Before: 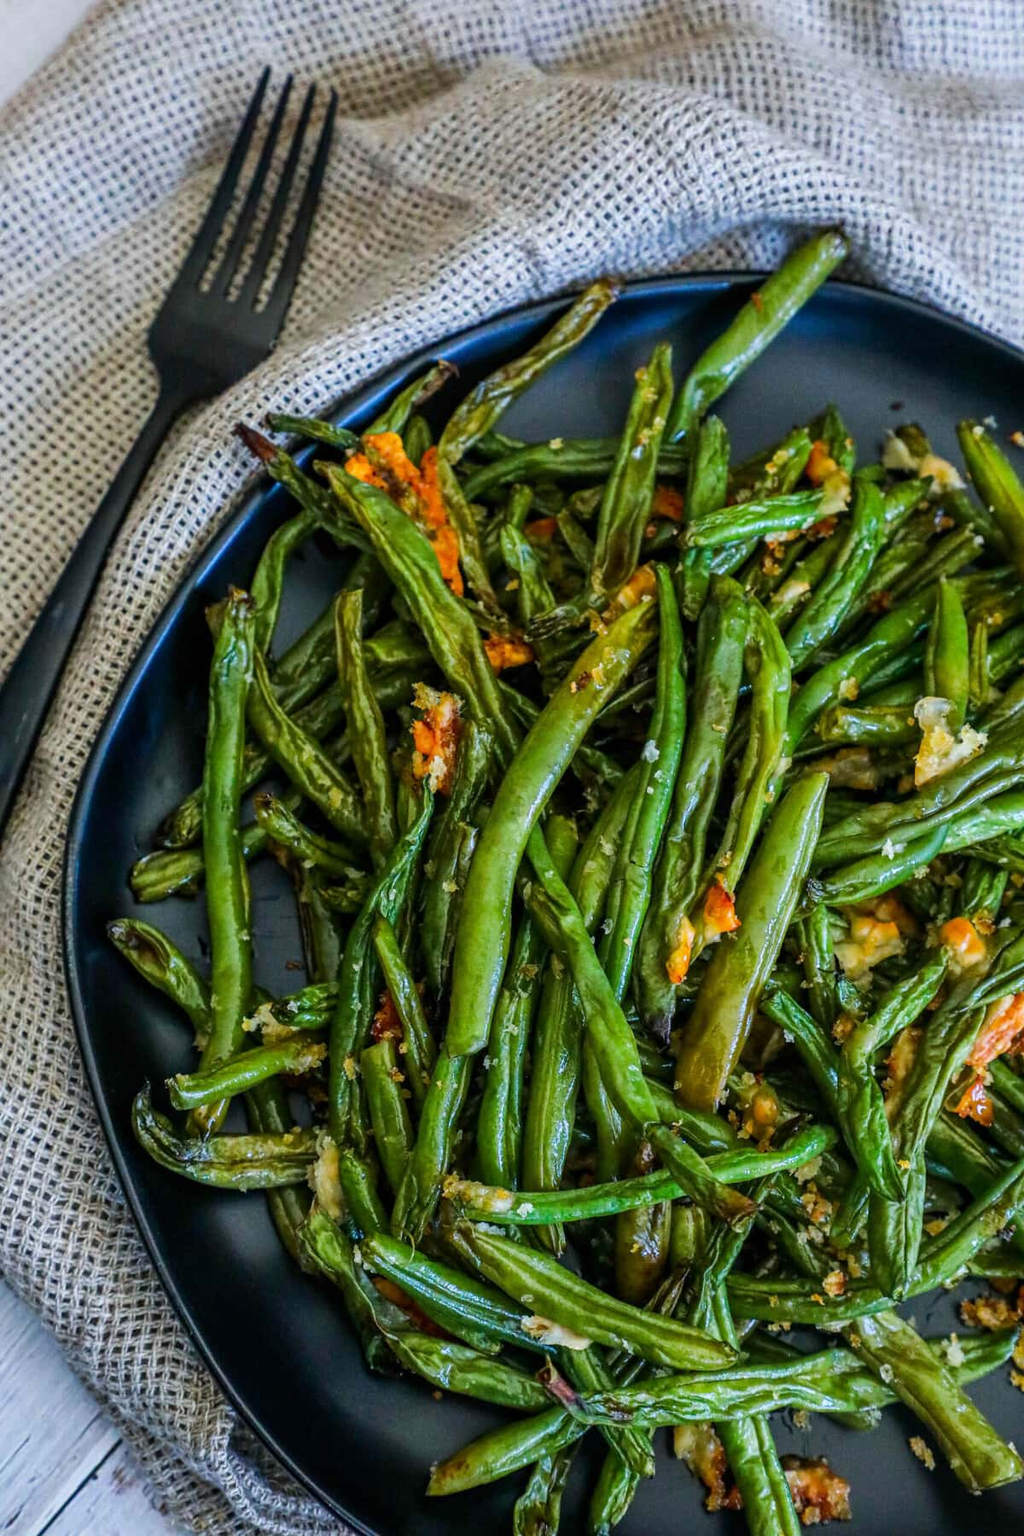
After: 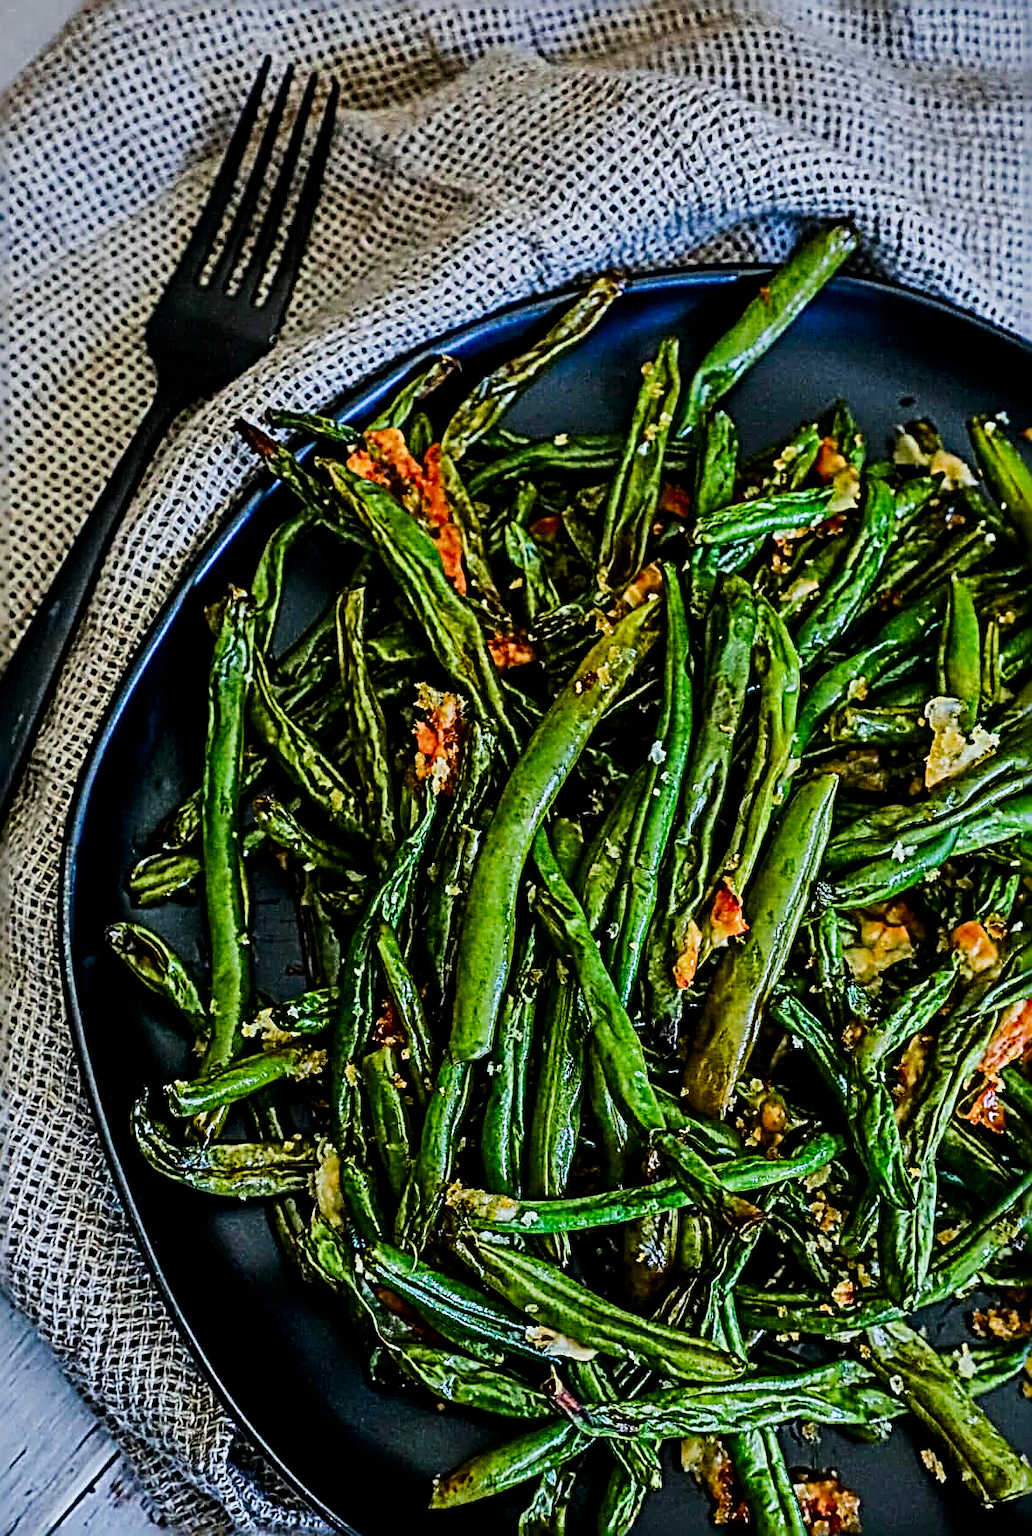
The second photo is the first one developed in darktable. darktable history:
contrast brightness saturation: contrast 0.12, brightness -0.123, saturation 0.197
shadows and highlights: shadows 24.43, highlights -80, soften with gaussian
filmic rgb: middle gray luminance 28.99%, black relative exposure -10.27 EV, white relative exposure 5.49 EV, target black luminance 0%, hardness 3.96, latitude 1.81%, contrast 1.12, highlights saturation mix 5.46%, shadows ↔ highlights balance 15.93%, color science v4 (2020)
sharpen: radius 4.034, amount 1.999
crop: left 0.495%, top 0.733%, right 0.24%, bottom 0.869%
